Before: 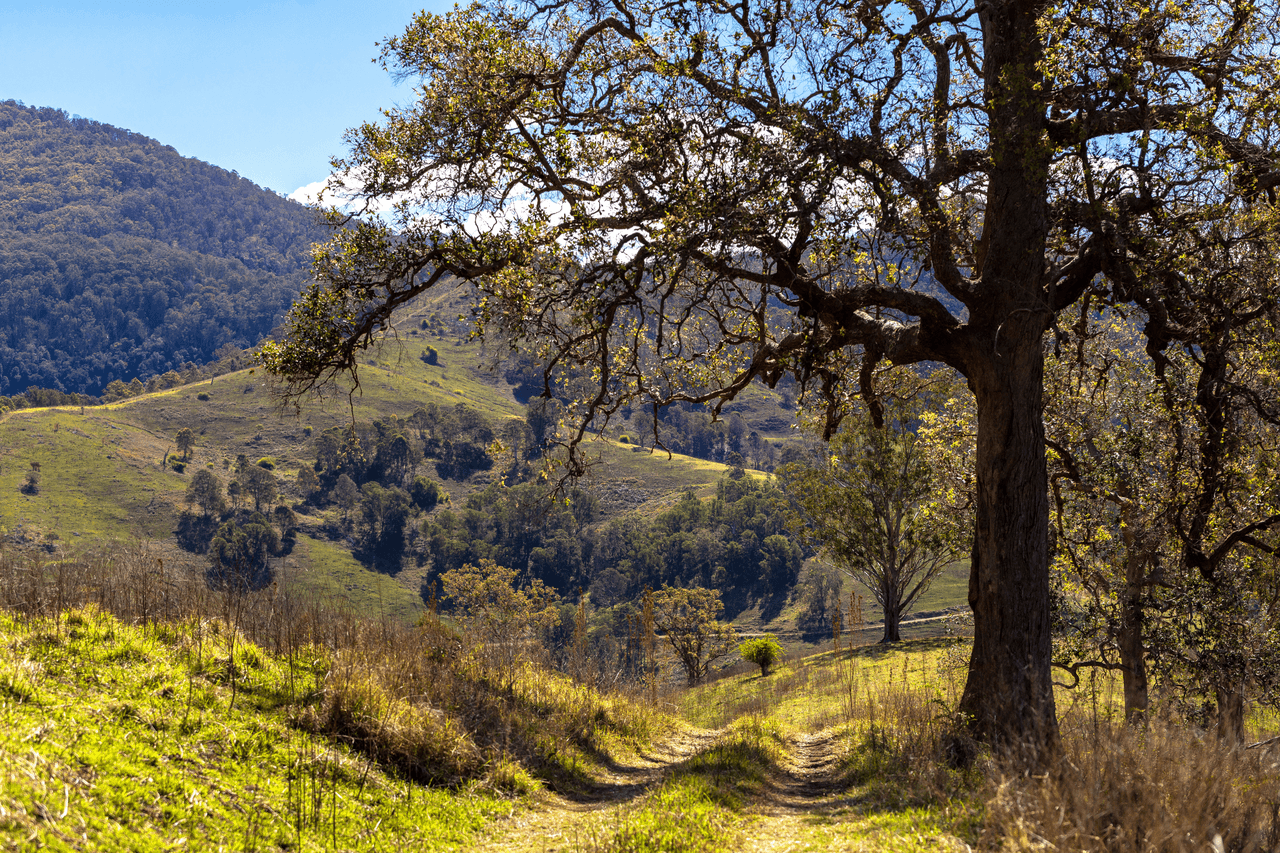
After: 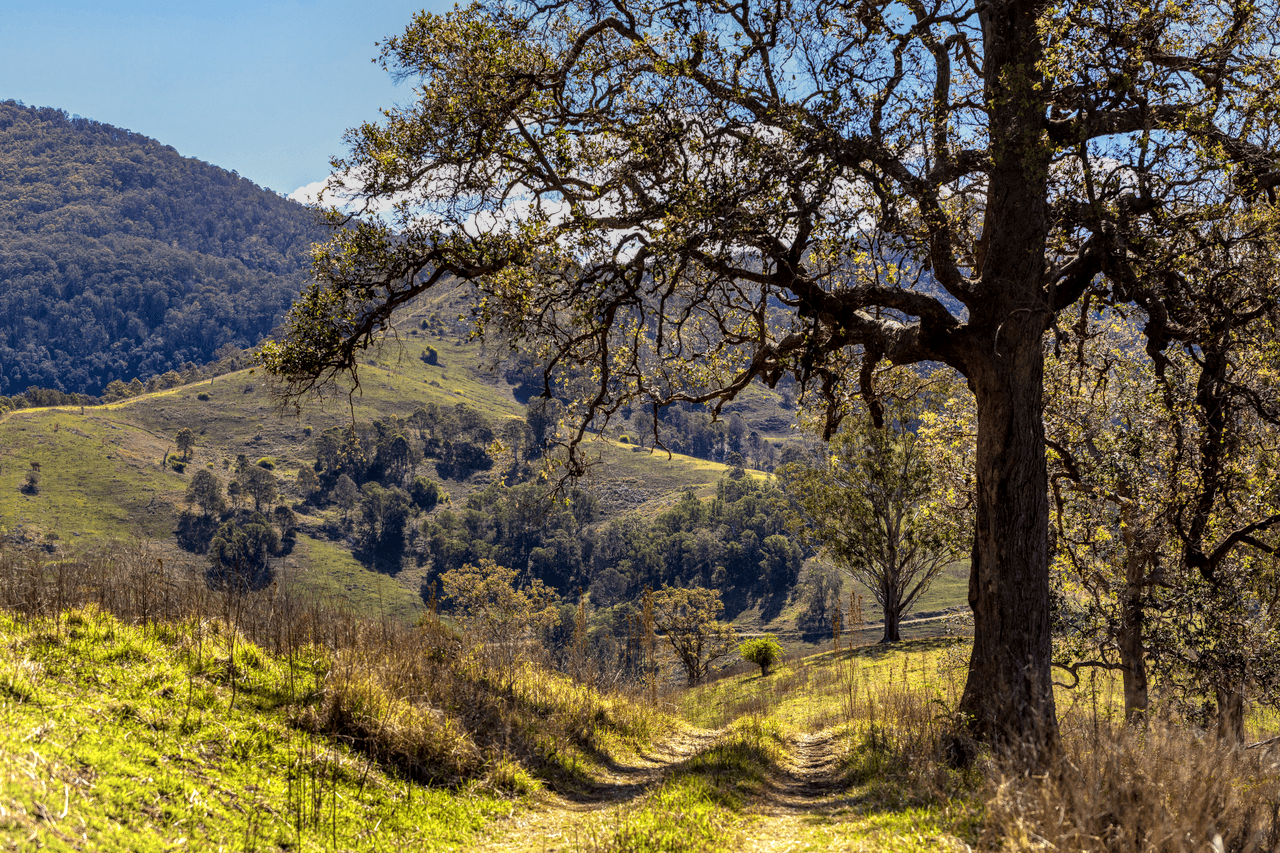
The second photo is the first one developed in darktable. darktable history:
graduated density: on, module defaults
local contrast: on, module defaults
rotate and perspective: automatic cropping original format, crop left 0, crop top 0
color balance rgb: global vibrance 1%, saturation formula JzAzBz (2021)
shadows and highlights: highlights 70.7, soften with gaussian
